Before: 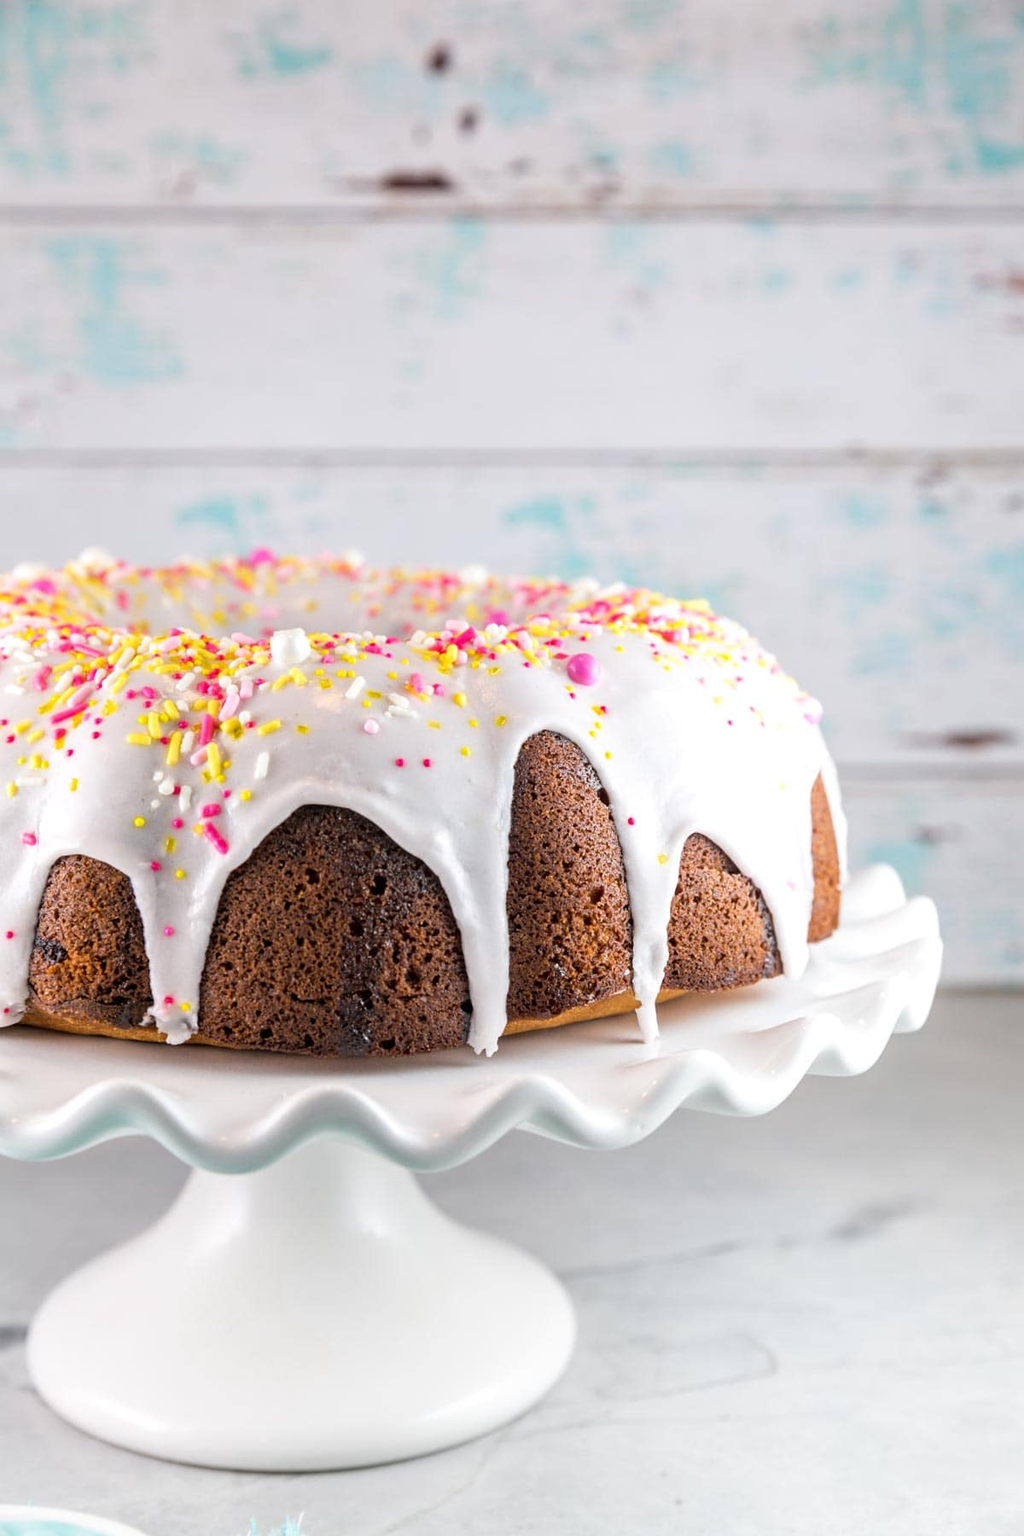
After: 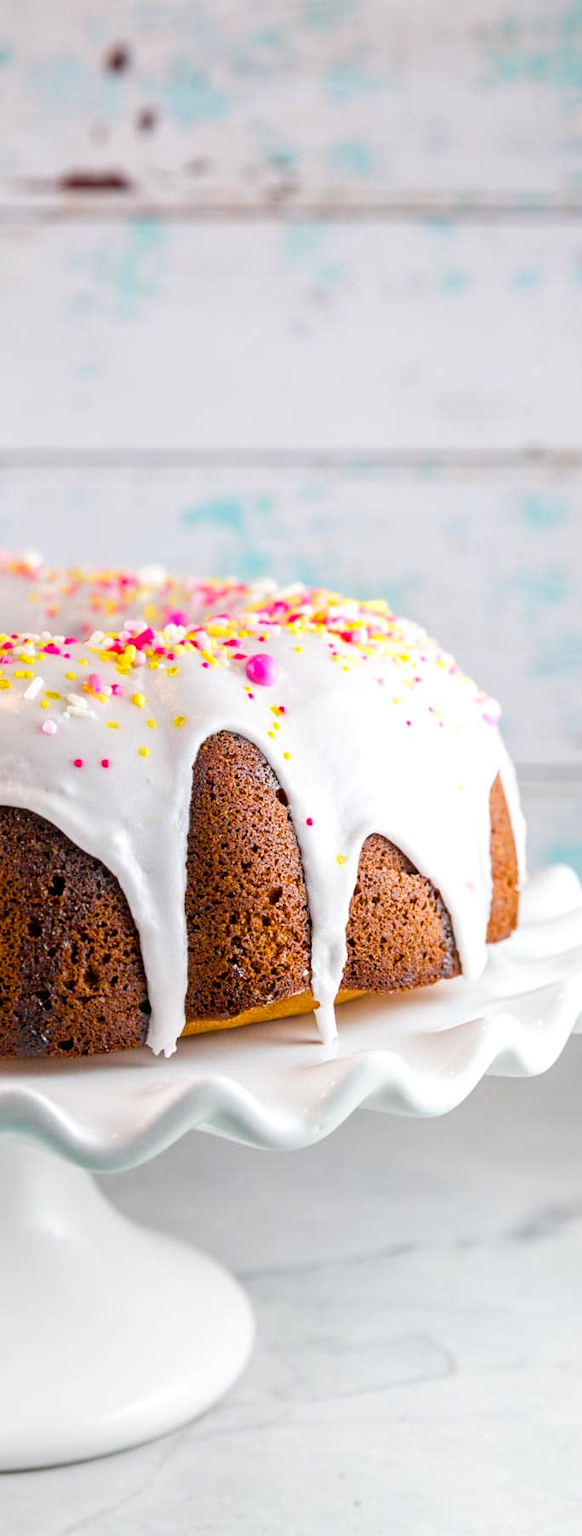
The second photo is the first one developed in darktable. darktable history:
color balance rgb: linear chroma grading › global chroma 15.038%, perceptual saturation grading › global saturation 20%, perceptual saturation grading › highlights -25.322%, perceptual saturation grading › shadows 49.394%
crop: left 31.497%, top 0.02%, right 11.634%
